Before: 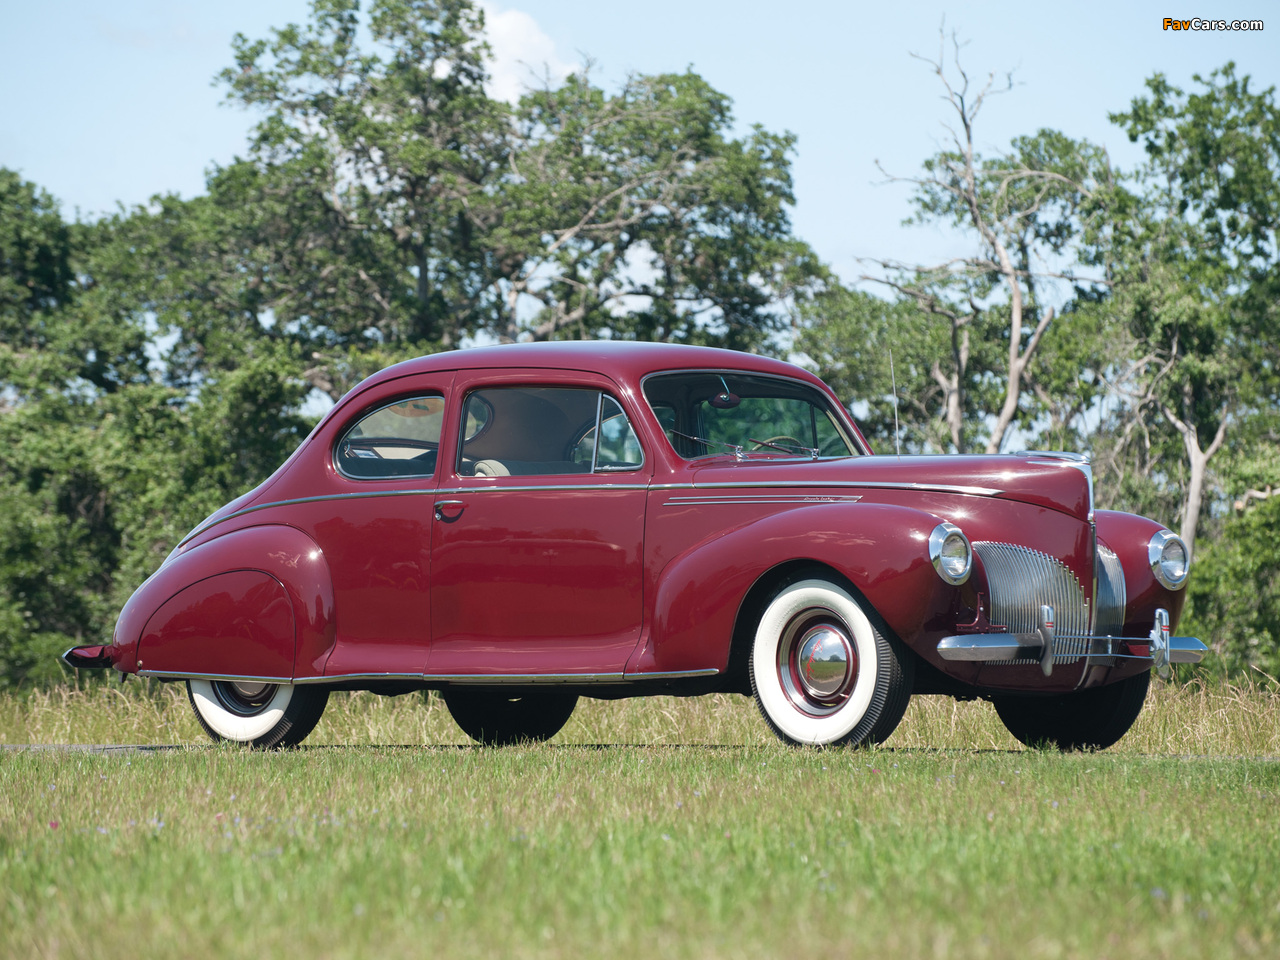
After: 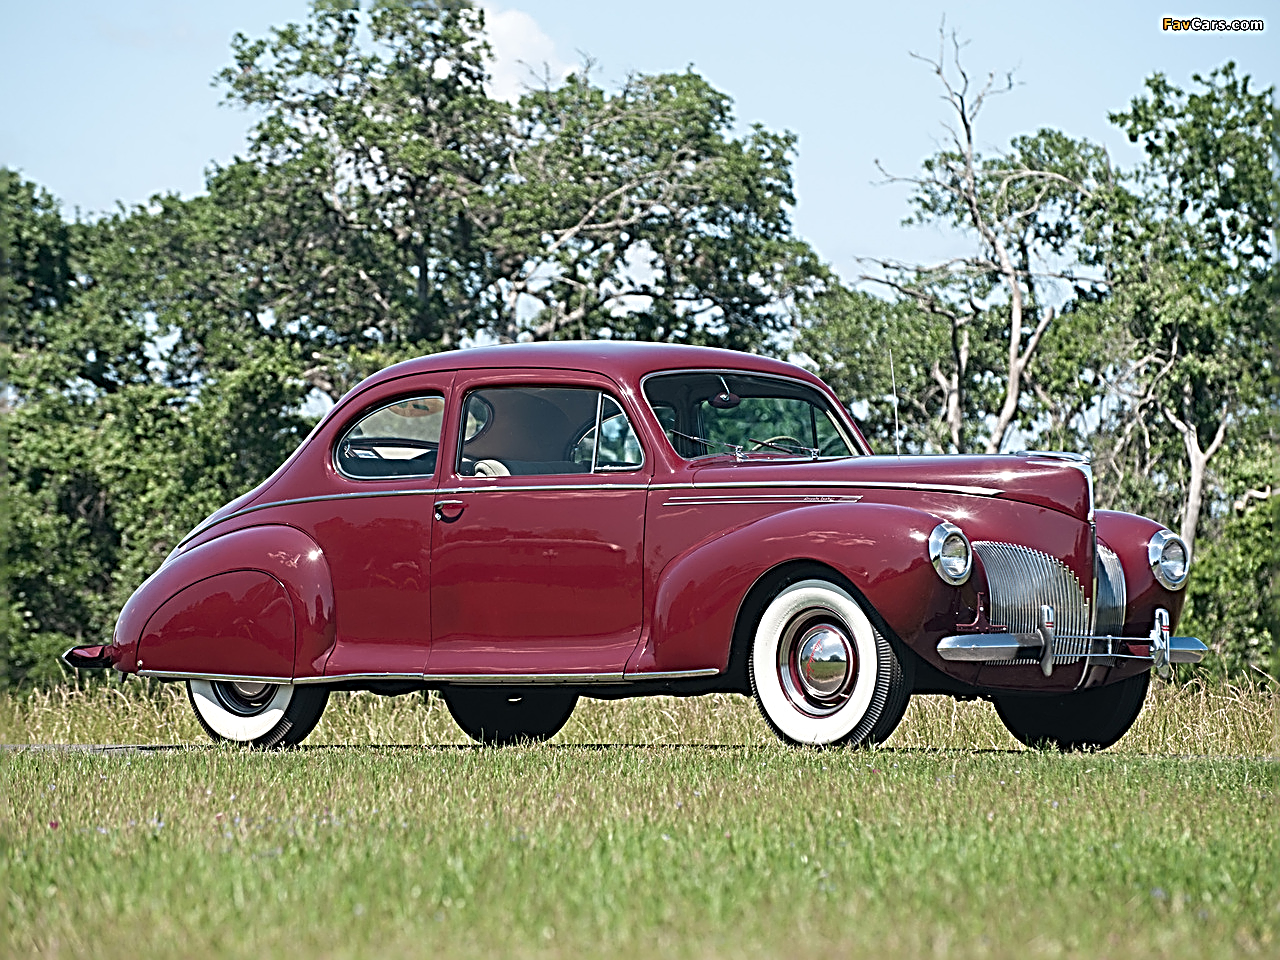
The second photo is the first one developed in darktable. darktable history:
sharpen: radius 3.184, amount 1.74
